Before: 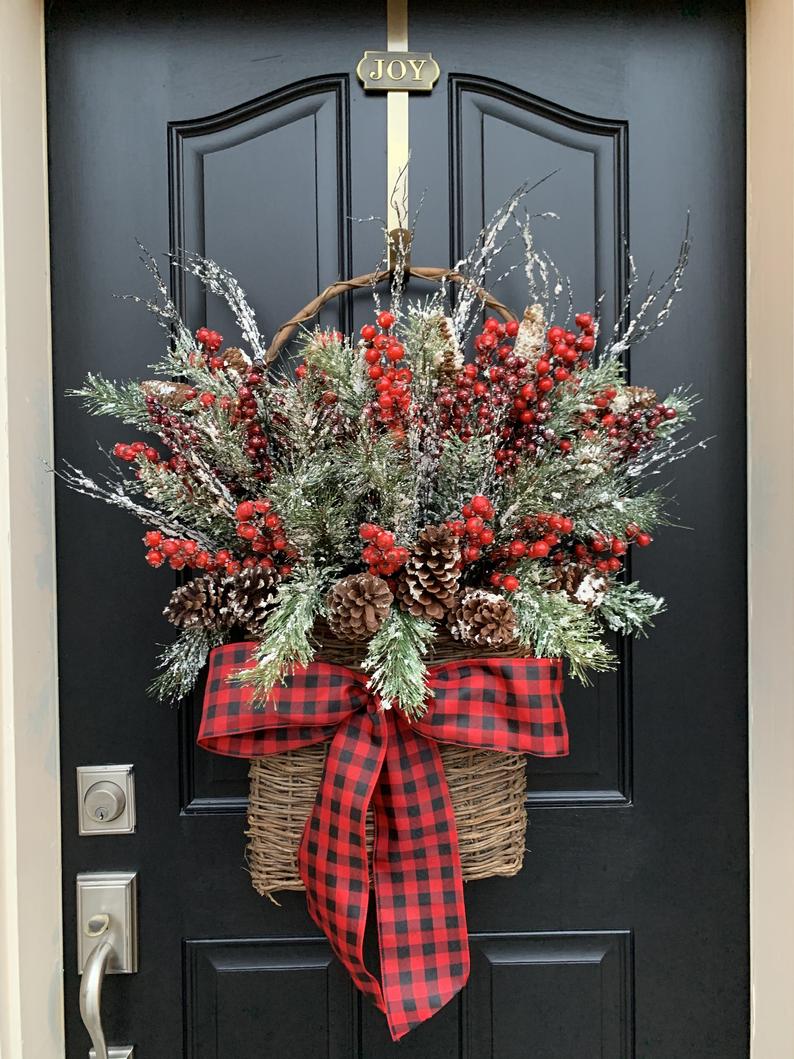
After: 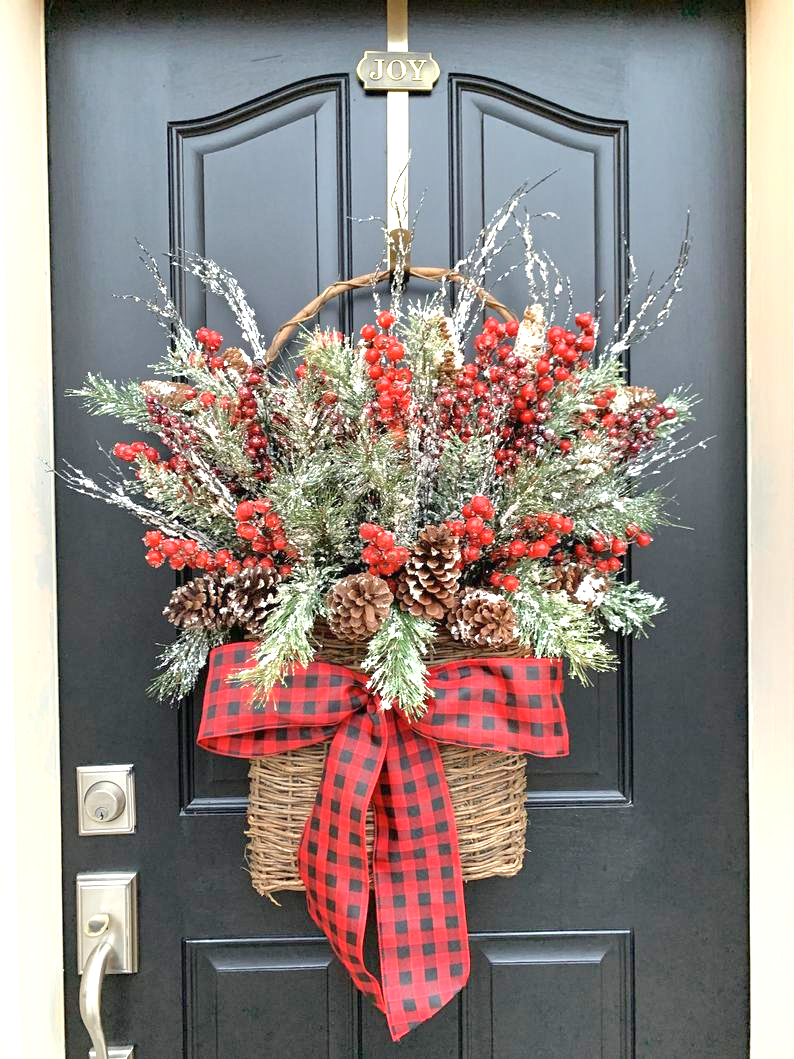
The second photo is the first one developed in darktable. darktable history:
tone equalizer: -8 EV -0.002 EV, -7 EV 0.005 EV, -6 EV -0.008 EV, -5 EV 0.007 EV, -4 EV -0.042 EV, -3 EV -0.233 EV, -2 EV -0.662 EV, -1 EV -0.983 EV, +0 EV -0.969 EV, smoothing diameter 2%, edges refinement/feathering 20, mask exposure compensation -1.57 EV, filter diffusion 5
exposure: black level correction 0, exposure 1.9 EV, compensate highlight preservation false
